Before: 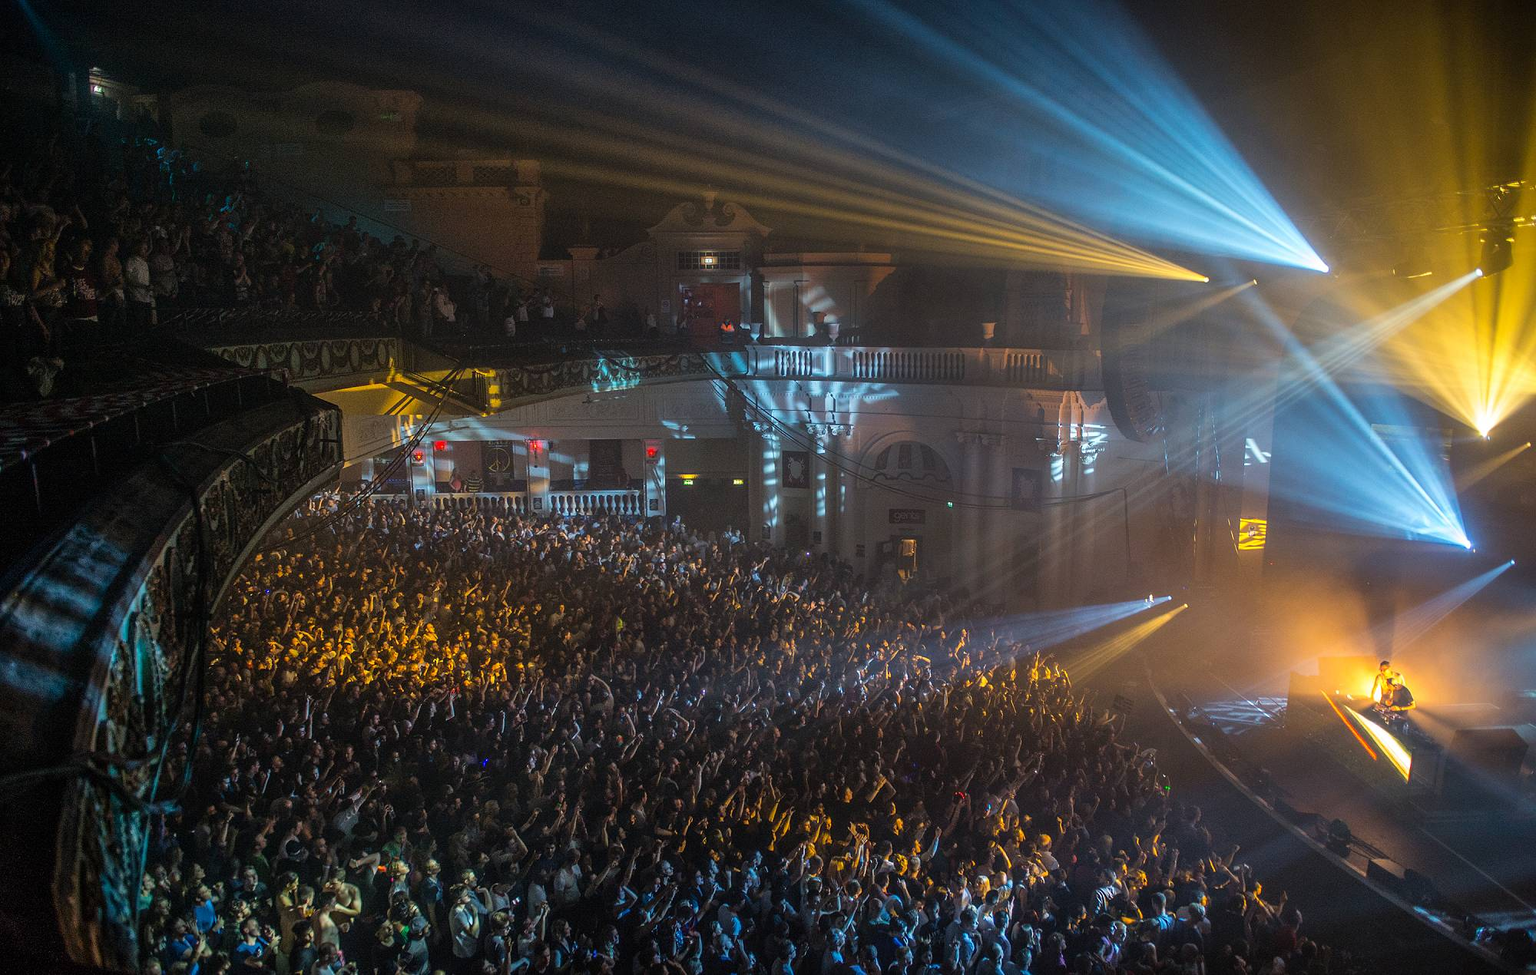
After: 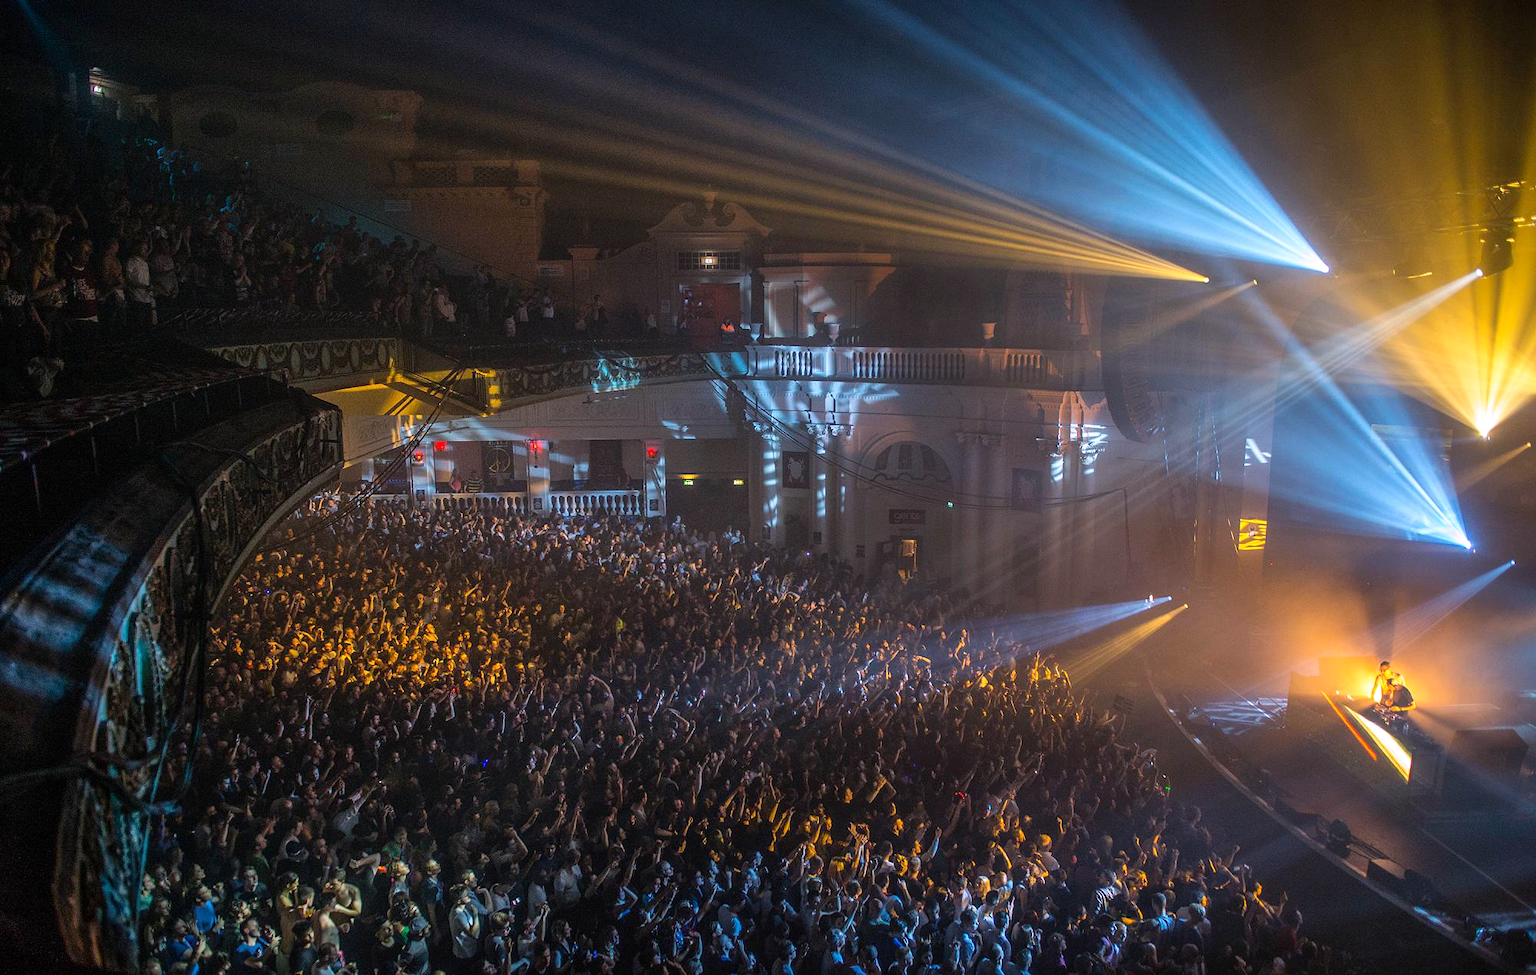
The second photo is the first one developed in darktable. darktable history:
white balance: red 1.05, blue 1.072
tone equalizer: on, module defaults
